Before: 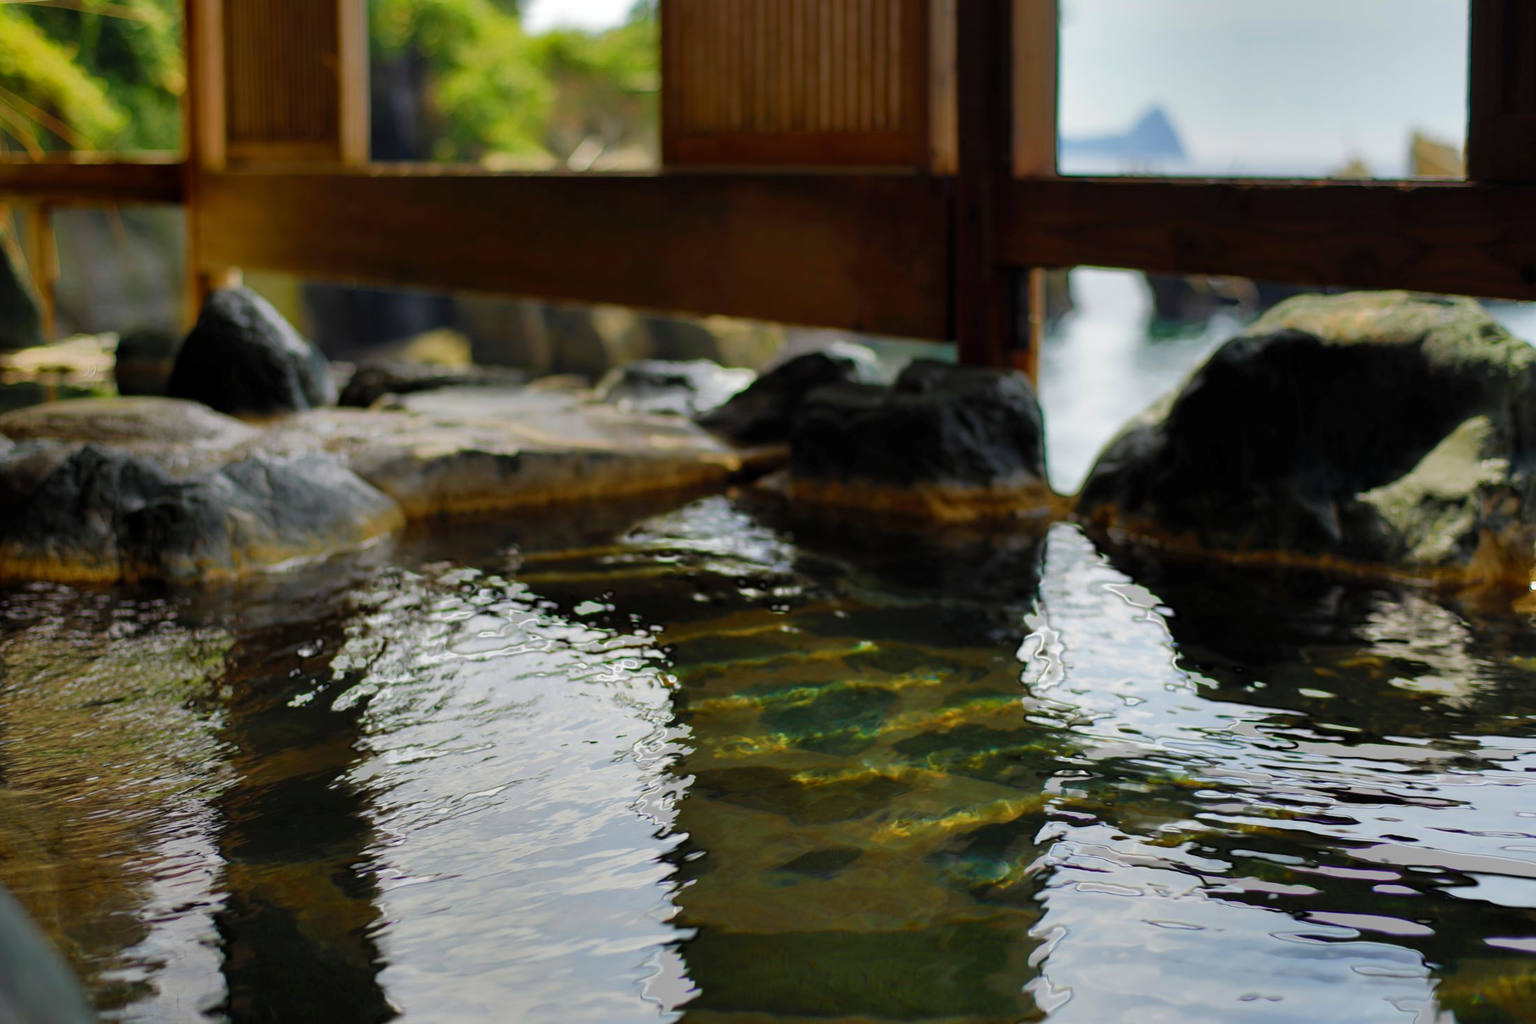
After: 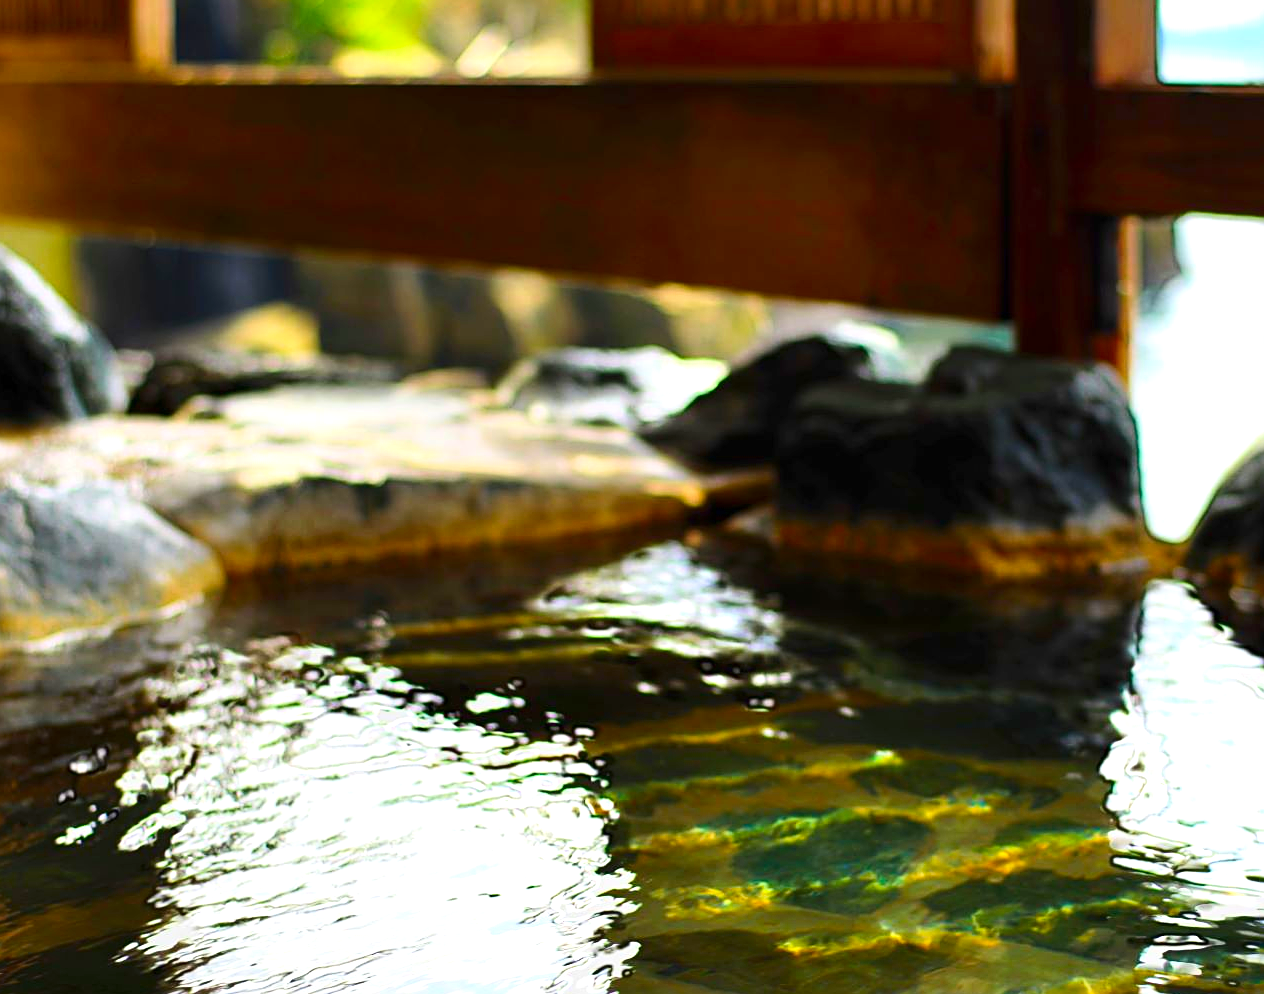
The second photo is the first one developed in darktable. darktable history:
contrast brightness saturation: contrast 0.182, saturation 0.295
exposure: exposure 1.206 EV, compensate highlight preservation false
crop: left 16.222%, top 11.464%, right 26.032%, bottom 20.77%
sharpen: on, module defaults
